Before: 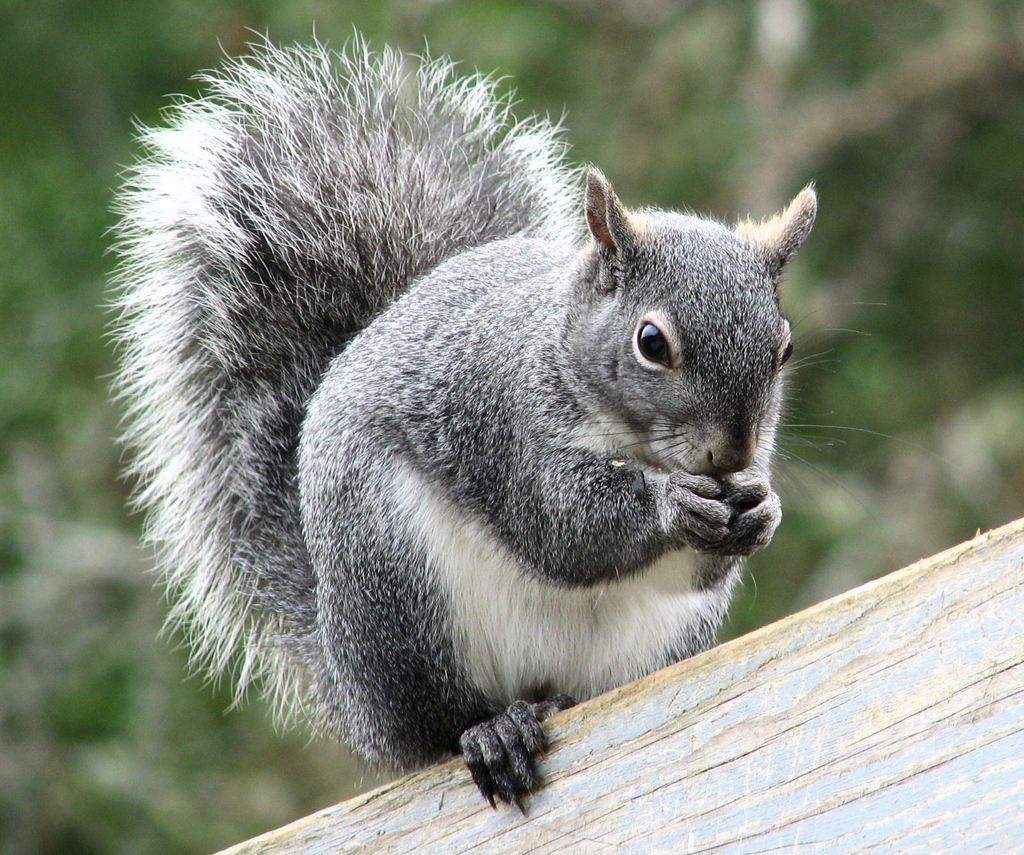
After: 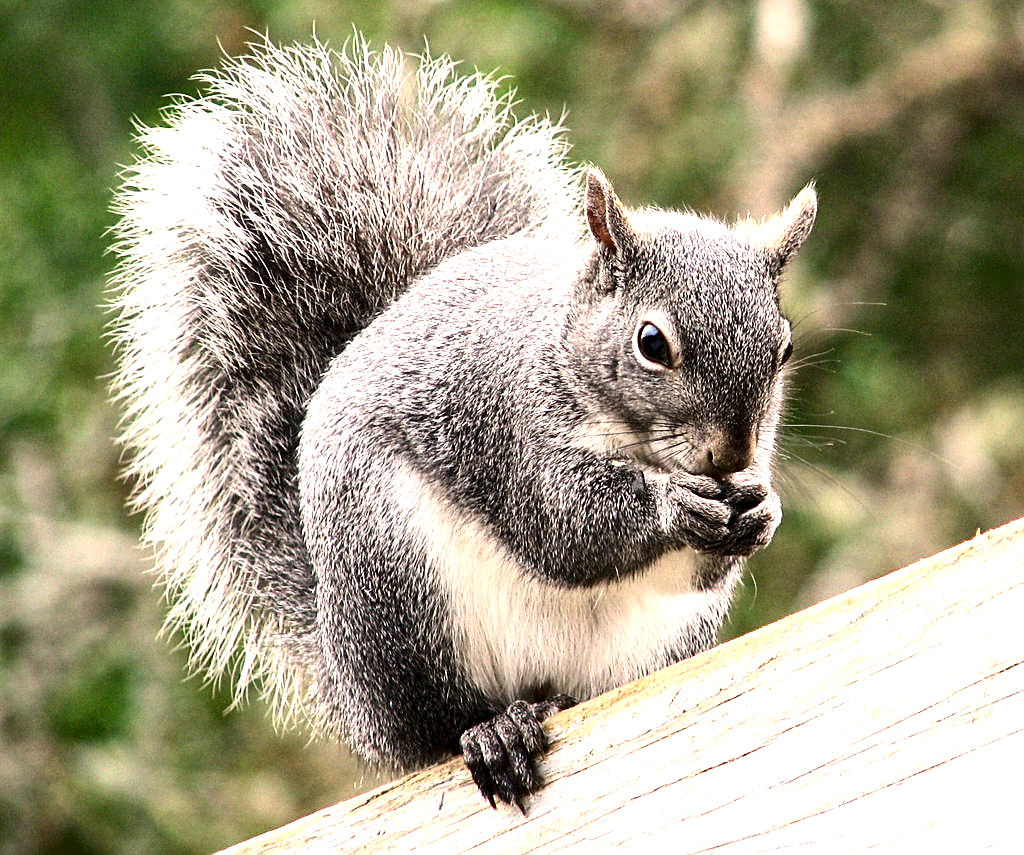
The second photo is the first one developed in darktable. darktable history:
white balance: red 1.127, blue 0.943
sharpen: on, module defaults
contrast brightness saturation: contrast 0.2, brightness -0.11, saturation 0.1
exposure: exposure 0.785 EV, compensate highlight preservation false
local contrast: highlights 100%, shadows 100%, detail 120%, midtone range 0.2
